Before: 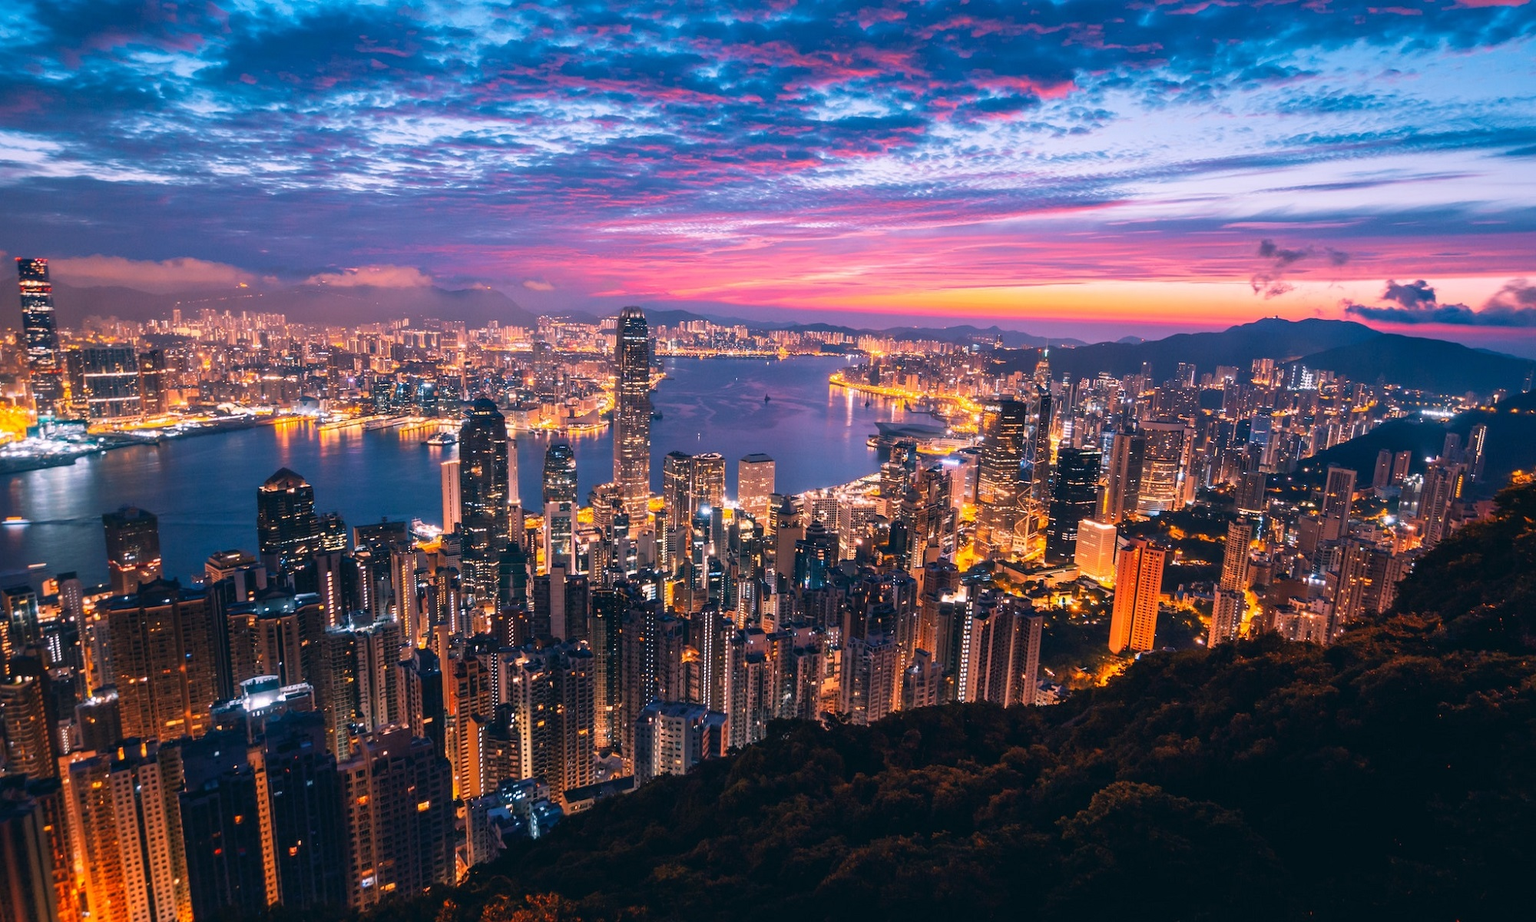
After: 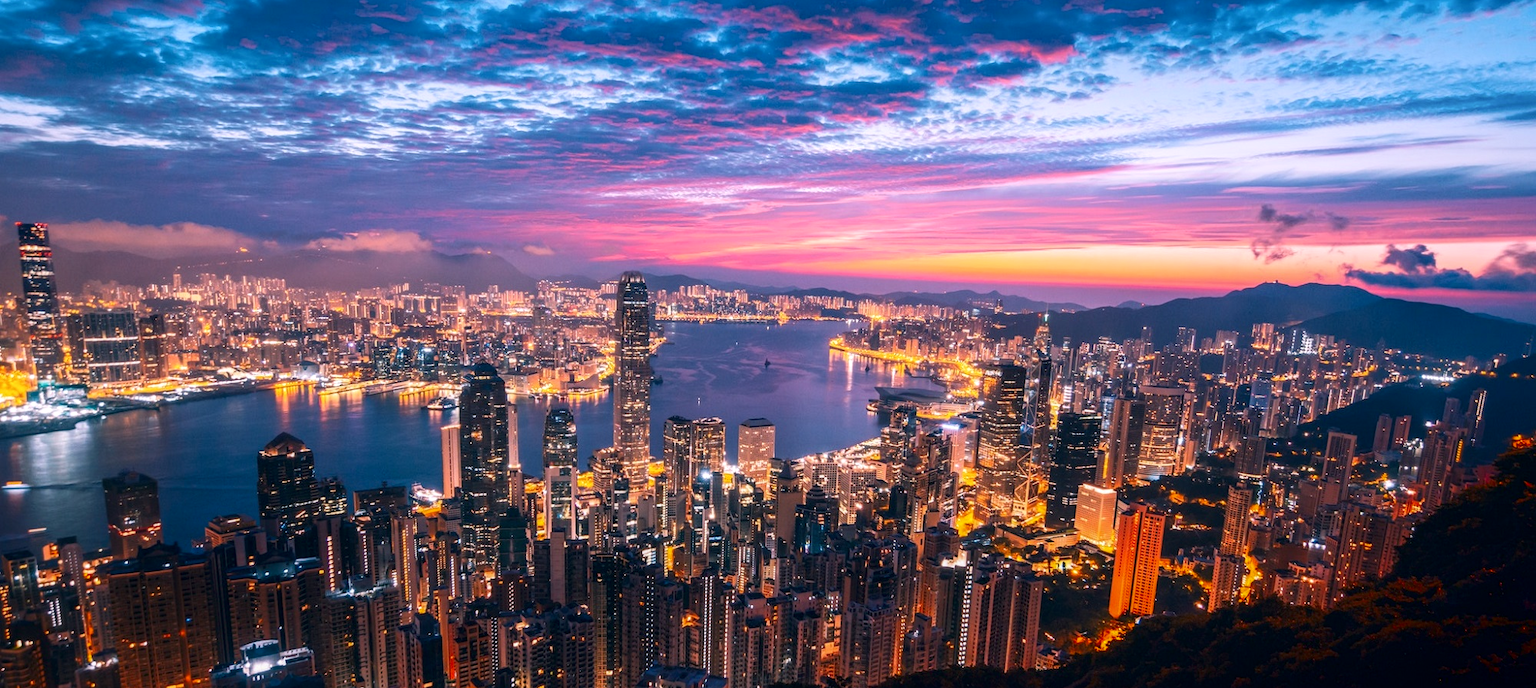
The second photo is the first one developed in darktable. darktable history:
crop: top 3.876%, bottom 21.349%
local contrast: on, module defaults
shadows and highlights: shadows -52.6, highlights 85.83, soften with gaussian
